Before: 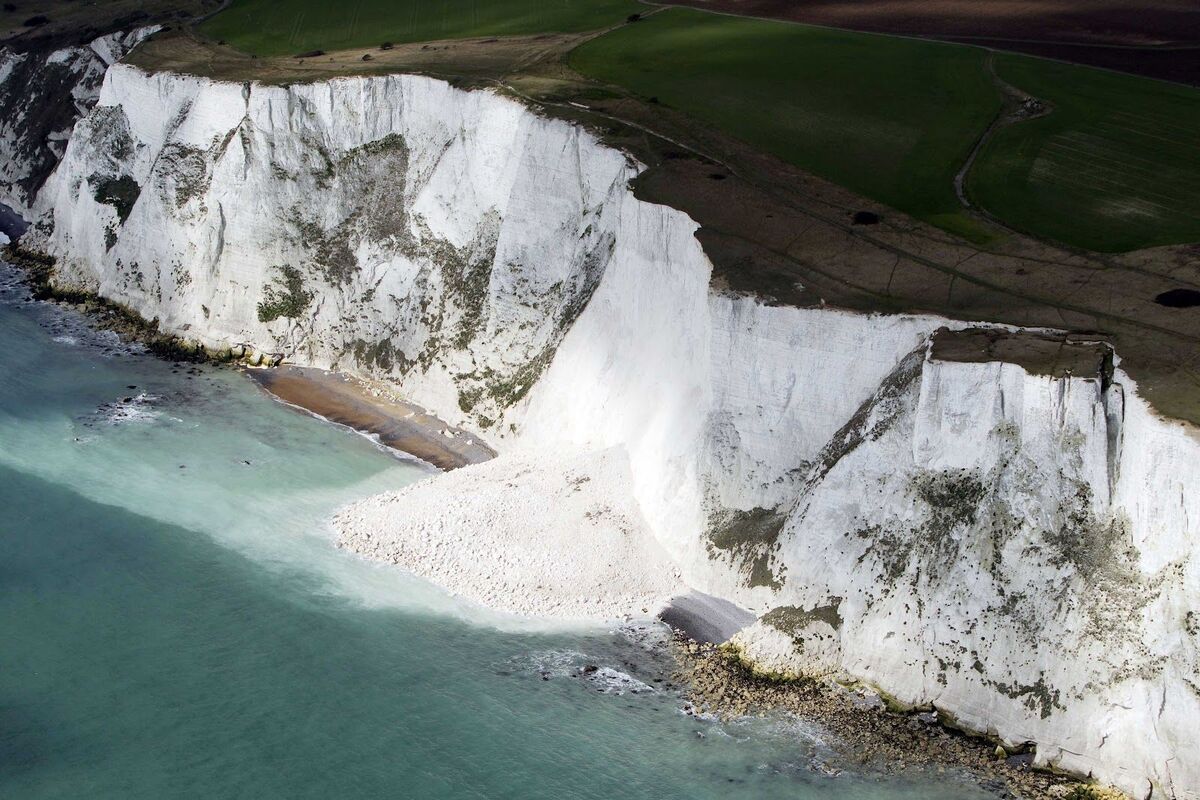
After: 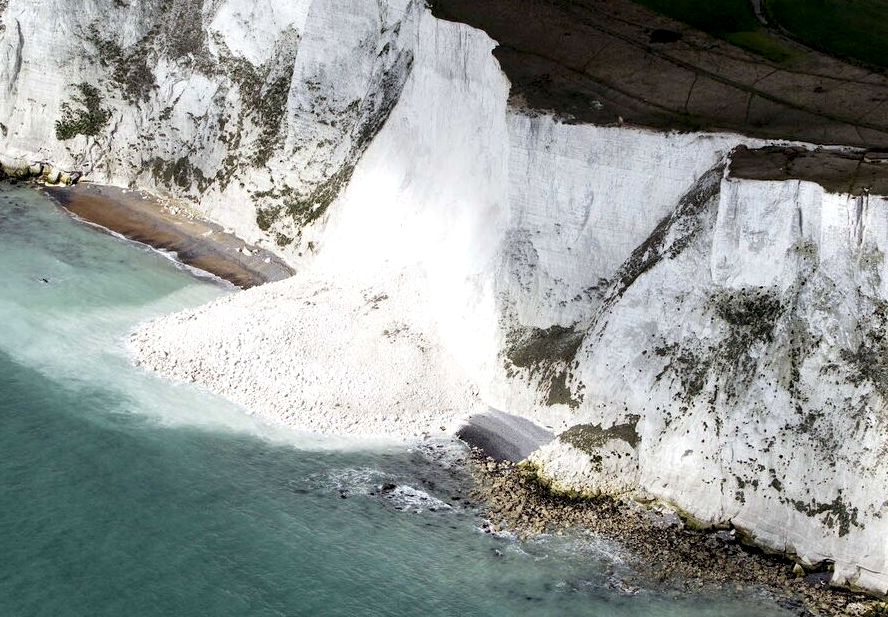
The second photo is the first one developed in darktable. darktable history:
crop: left 16.871%, top 22.857%, right 9.116%
local contrast: highlights 123%, shadows 126%, detail 140%, midtone range 0.254
